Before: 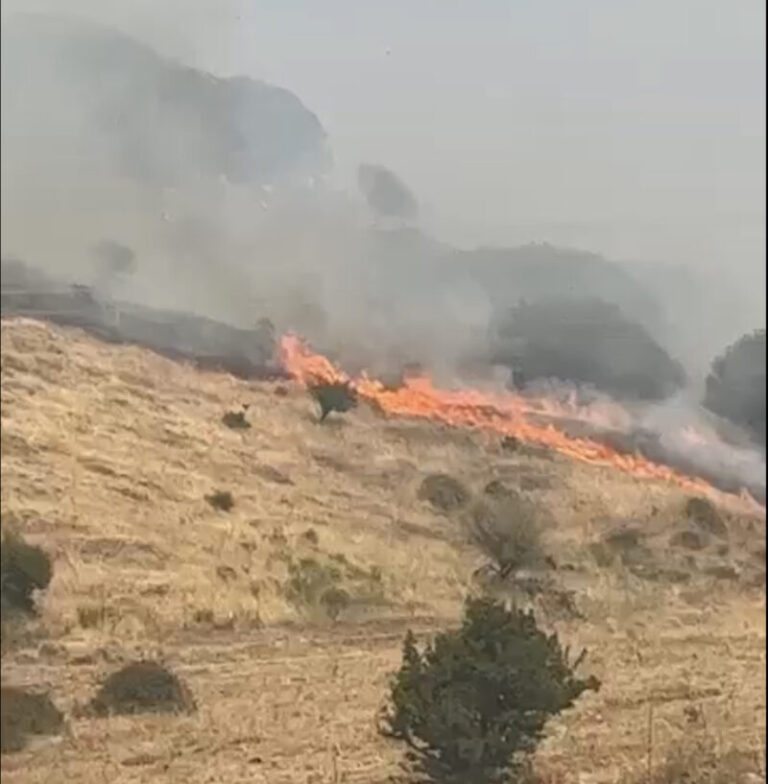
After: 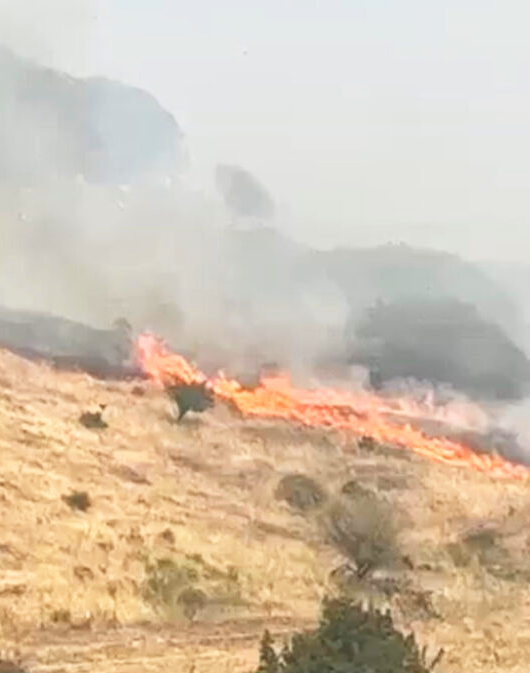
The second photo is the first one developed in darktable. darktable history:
crop: left 18.684%, right 12.251%, bottom 14.038%
base curve: curves: ch0 [(0, 0) (0.557, 0.834) (1, 1)], preserve colors none
